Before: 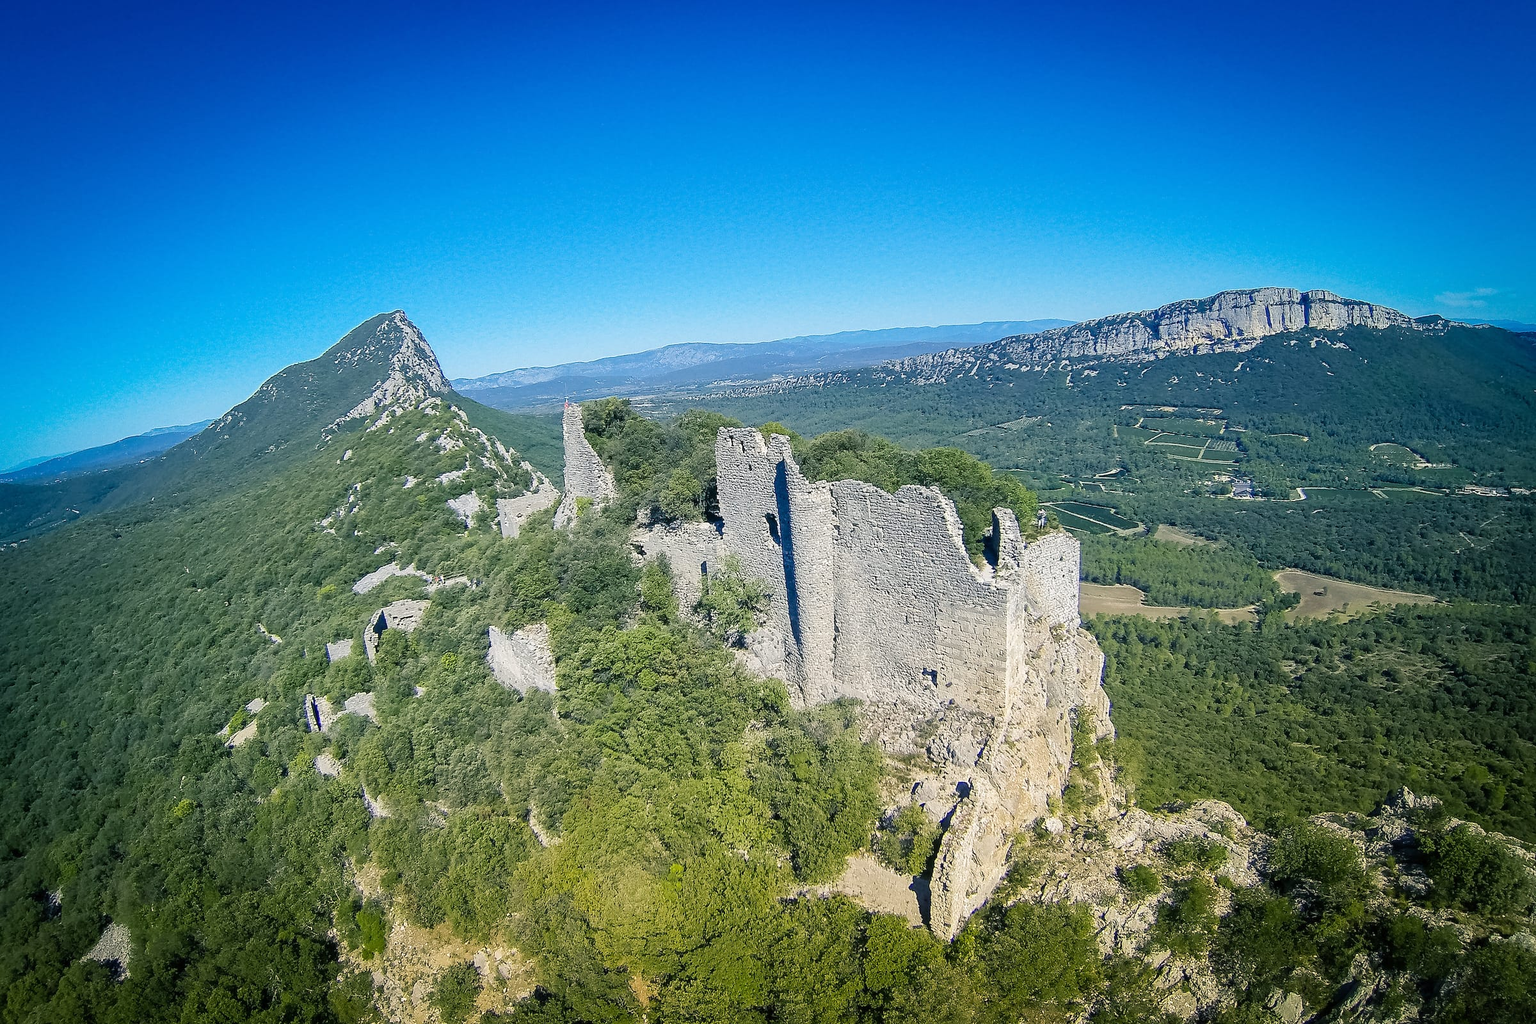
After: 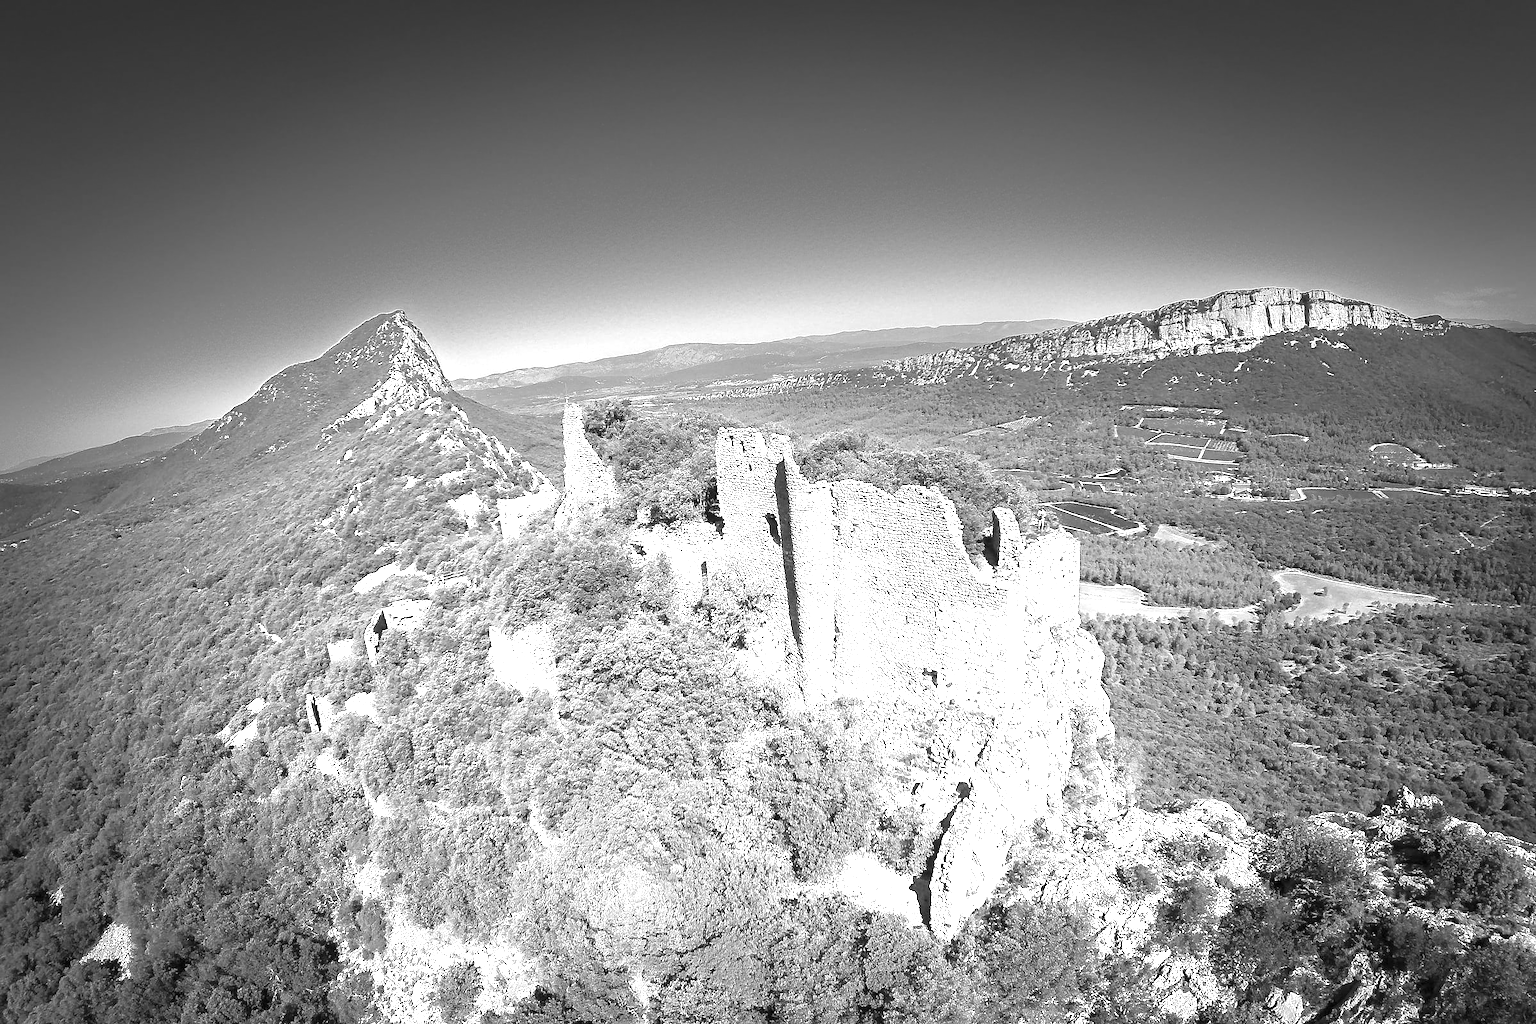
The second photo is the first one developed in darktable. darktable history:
exposure: black level correction 0, exposure 1.741 EV, compensate exposure bias true, compensate highlight preservation false
monochrome: a 26.22, b 42.67, size 0.8
